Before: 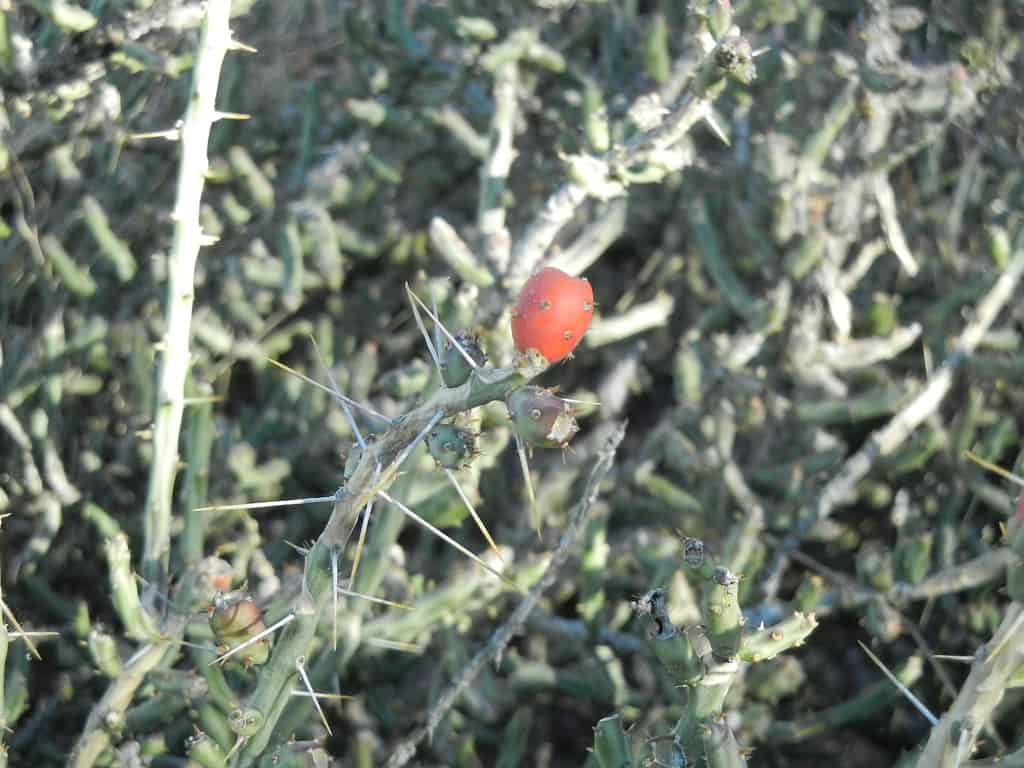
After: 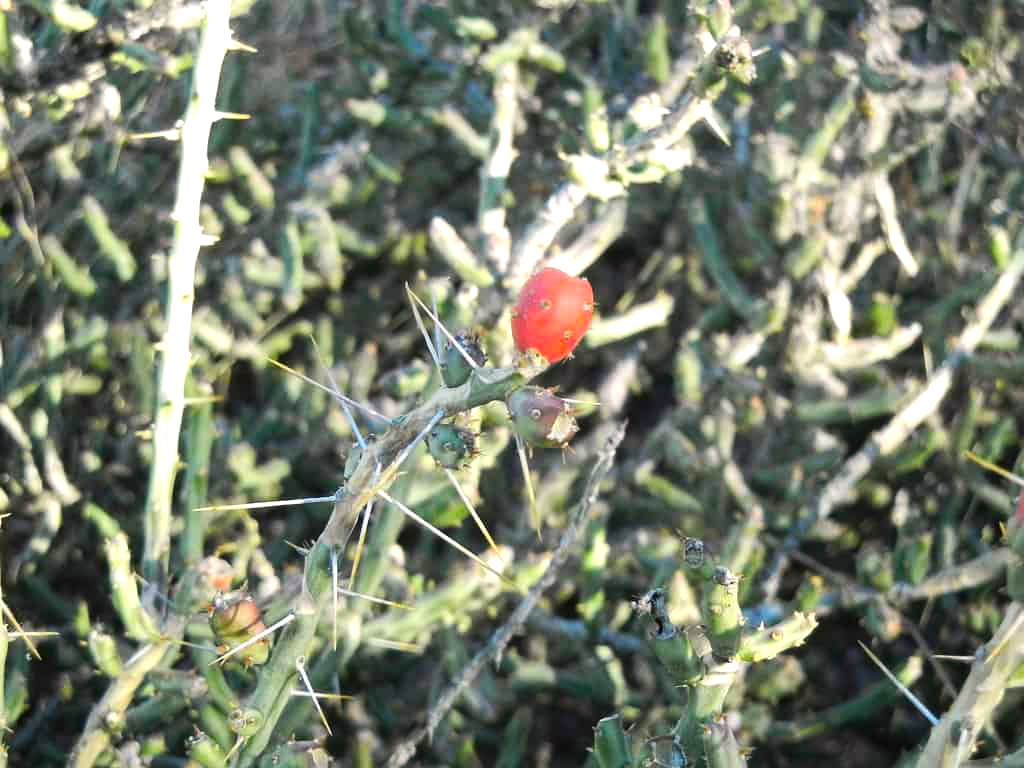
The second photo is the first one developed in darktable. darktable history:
tone equalizer: -8 EV -0.4 EV, -7 EV -0.38 EV, -6 EV -0.361 EV, -5 EV -0.204 EV, -3 EV 0.245 EV, -2 EV 0.349 EV, -1 EV 0.393 EV, +0 EV 0.417 EV, edges refinement/feathering 500, mask exposure compensation -1.57 EV, preserve details no
contrast brightness saturation: contrast 0.042, saturation 0.164
color correction: highlights a* 3.3, highlights b* 2.09, saturation 1.22
